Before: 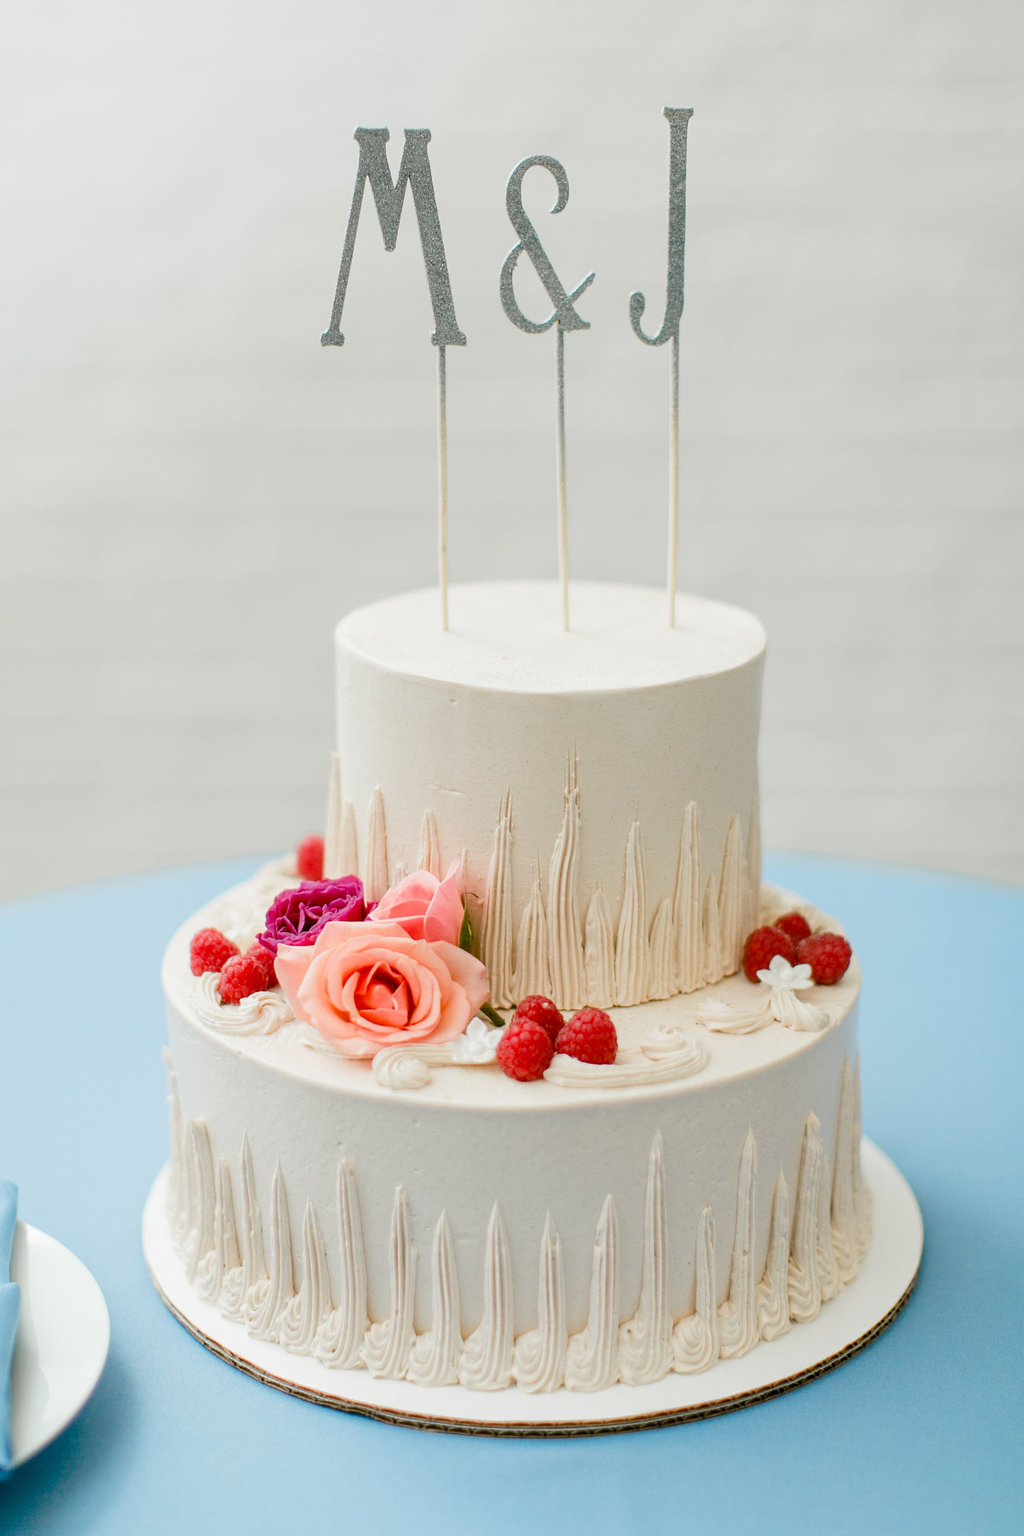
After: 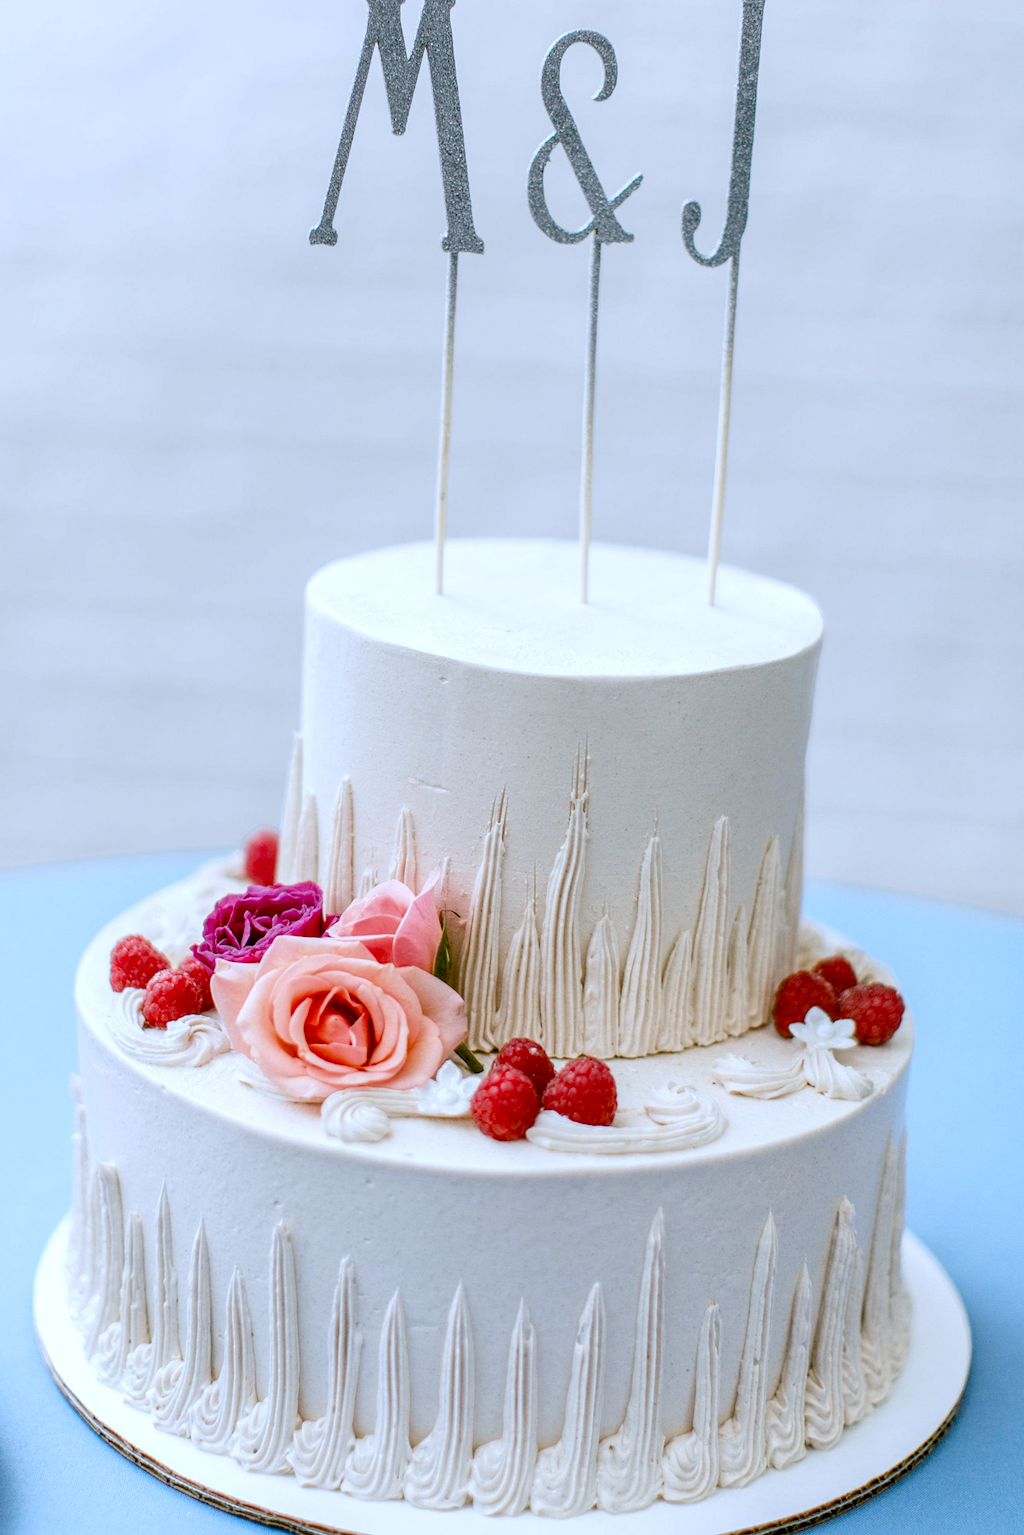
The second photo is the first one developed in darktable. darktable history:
white balance: red 0.948, green 1.02, blue 1.176
local contrast: highlights 61%, detail 143%, midtone range 0.428
crop and rotate: angle -3.27°, left 5.211%, top 5.211%, right 4.607%, bottom 4.607%
